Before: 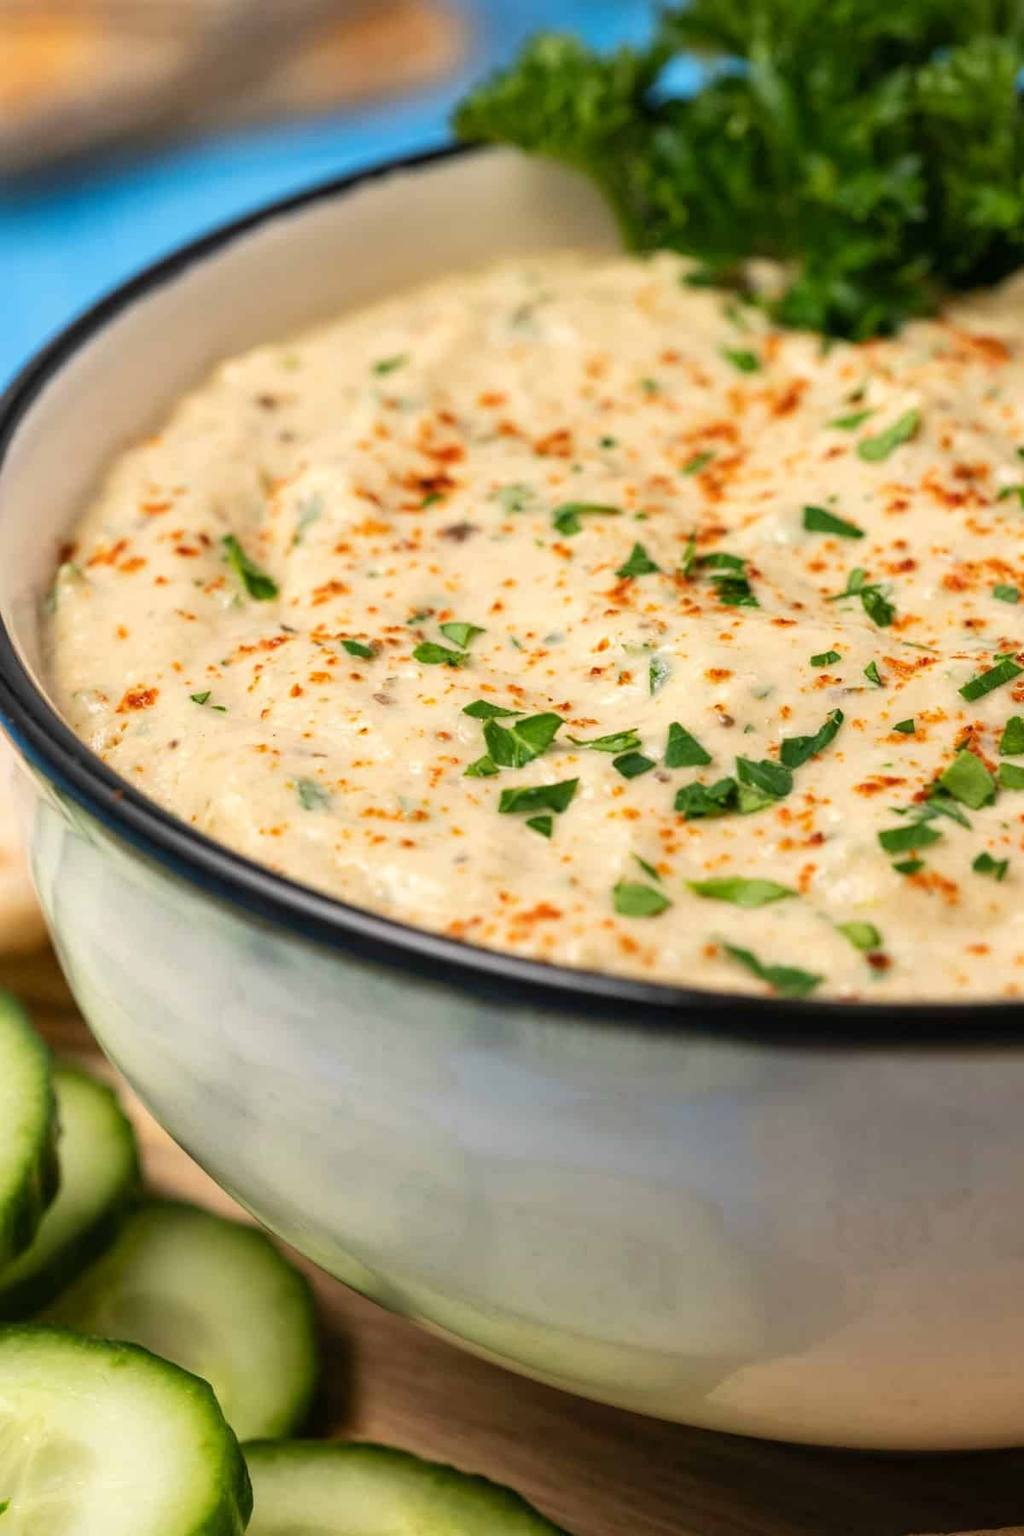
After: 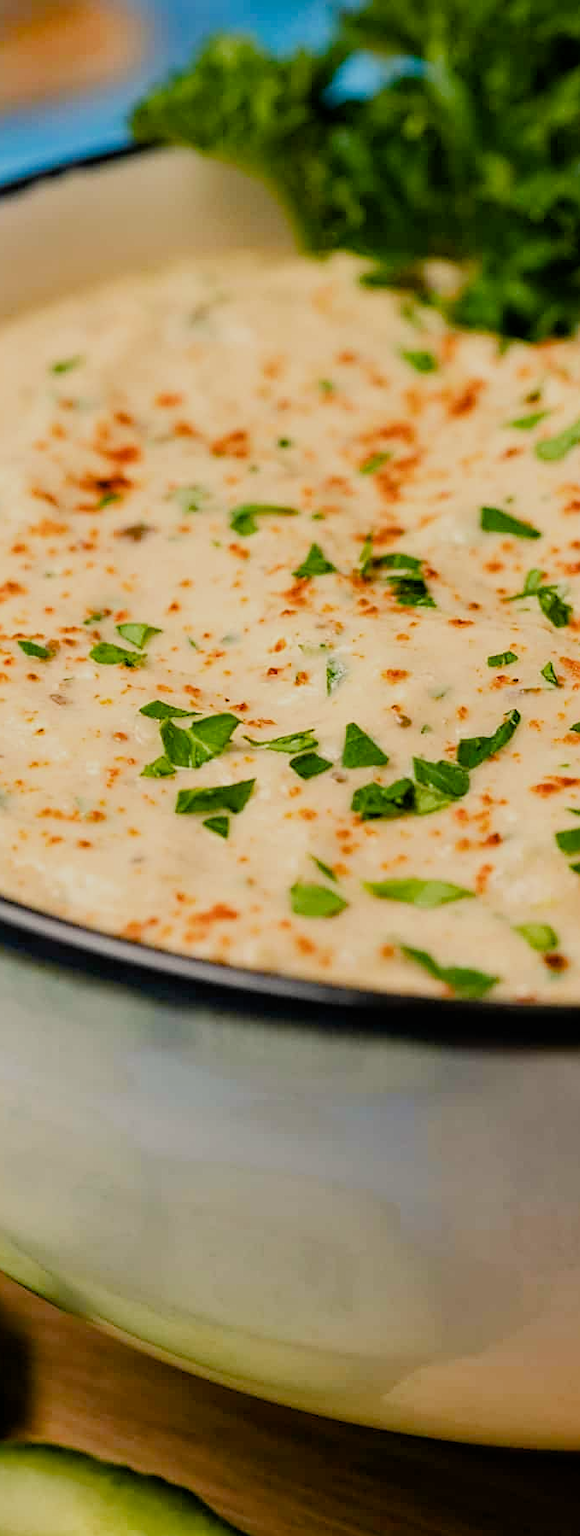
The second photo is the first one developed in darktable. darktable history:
crop: left 31.593%, top 0.013%, right 11.662%
sharpen: on, module defaults
color balance rgb: highlights gain › chroma 3.036%, highlights gain › hue 76.96°, perceptual saturation grading › global saturation 20%, perceptual saturation grading › highlights -25.354%, perceptual saturation grading › shadows 49.595%
filmic rgb: black relative exposure -7.65 EV, white relative exposure 4.56 EV, hardness 3.61
